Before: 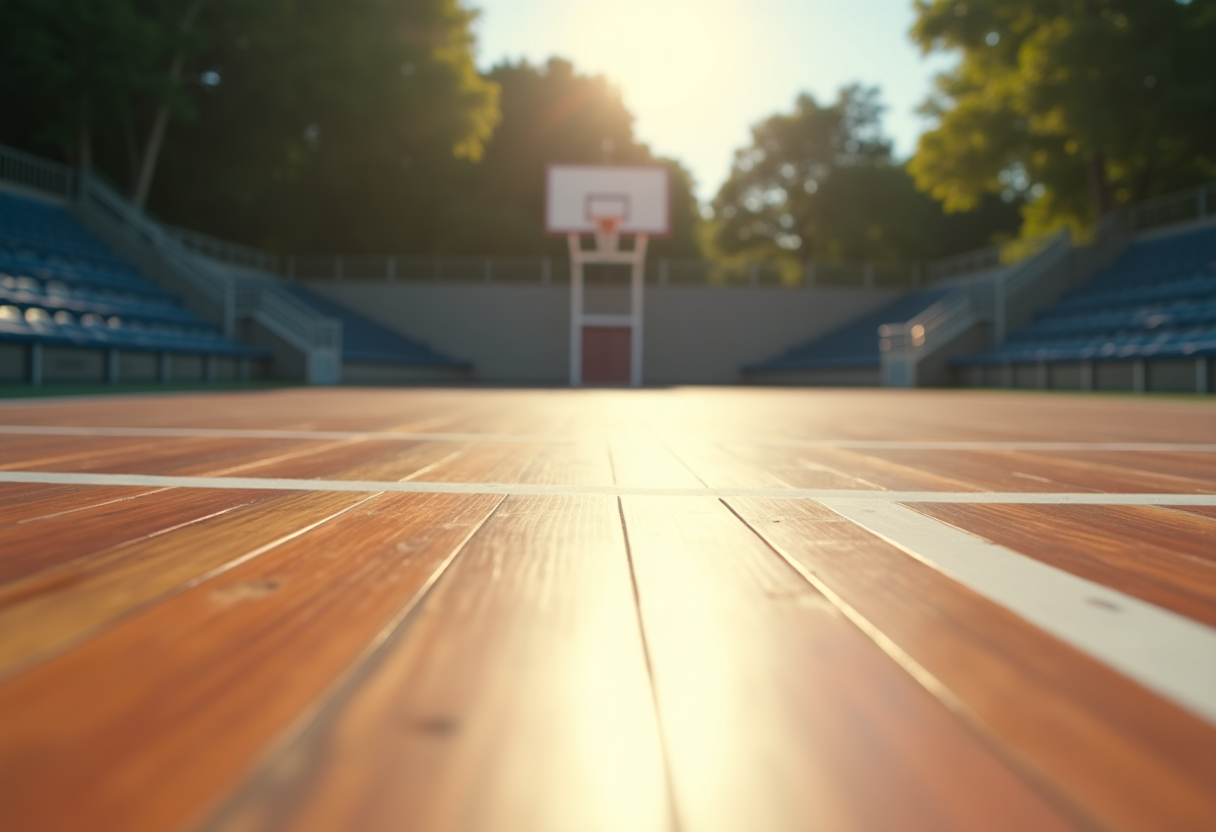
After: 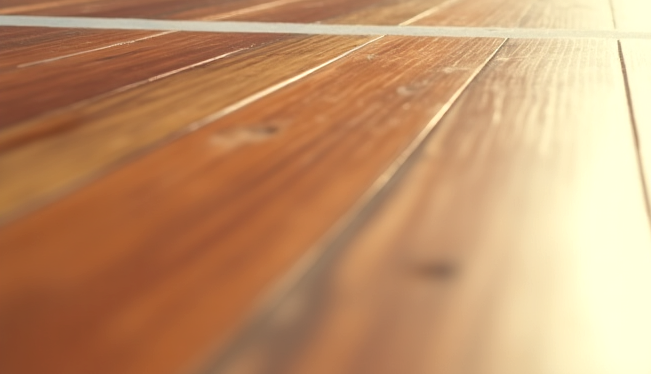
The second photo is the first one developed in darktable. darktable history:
crop and rotate: top 54.835%, right 46.405%, bottom 0.136%
local contrast: on, module defaults
